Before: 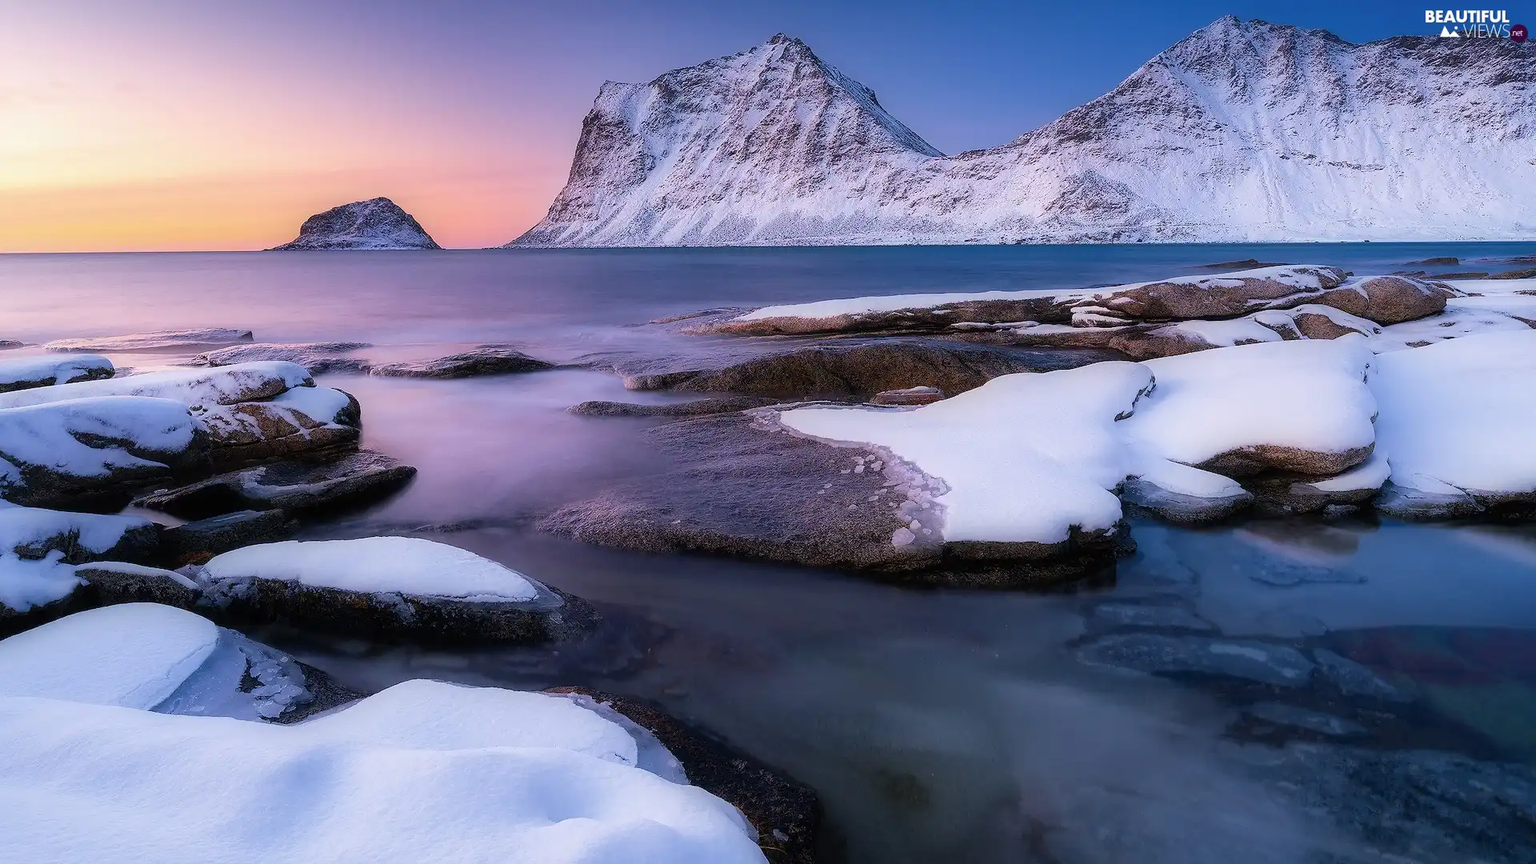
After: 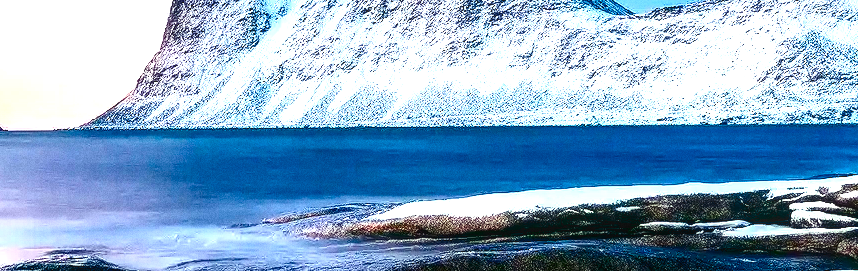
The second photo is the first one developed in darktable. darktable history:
crop: left 28.64%, top 16.832%, right 26.637%, bottom 58.055%
white balance: red 1, blue 1
grain: coarseness 0.09 ISO
local contrast: on, module defaults
exposure: exposure 0.722 EV, compensate highlight preservation false
contrast brightness saturation: contrast 0.19, brightness -0.24, saturation 0.11
color balance rgb: shadows lift › luminance -7.7%, shadows lift › chroma 2.13%, shadows lift › hue 165.27°, power › luminance -7.77%, power › chroma 1.1%, power › hue 215.88°, highlights gain › luminance 15.15%, highlights gain › chroma 7%, highlights gain › hue 125.57°, global offset › luminance -0.33%, global offset › chroma 0.11%, global offset › hue 165.27°, perceptual saturation grading › global saturation 24.42%, perceptual saturation grading › highlights -24.42%, perceptual saturation grading › mid-tones 24.42%, perceptual saturation grading › shadows 40%, perceptual brilliance grading › global brilliance -5%, perceptual brilliance grading › highlights 24.42%, perceptual brilliance grading › mid-tones 7%, perceptual brilliance grading › shadows -5%
